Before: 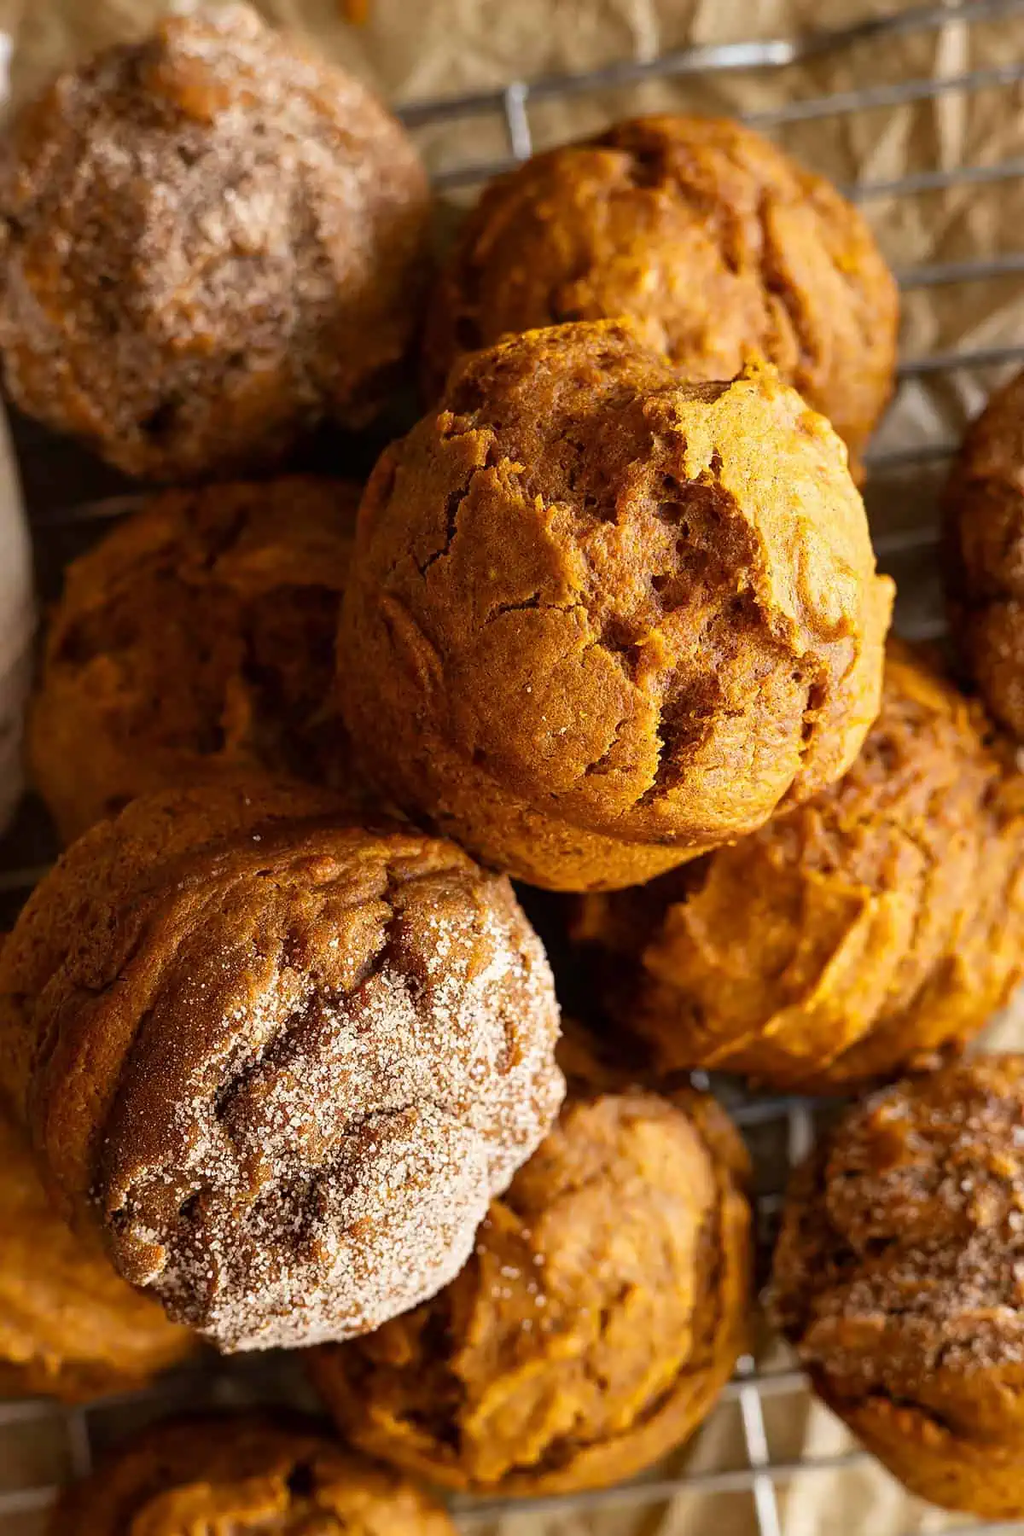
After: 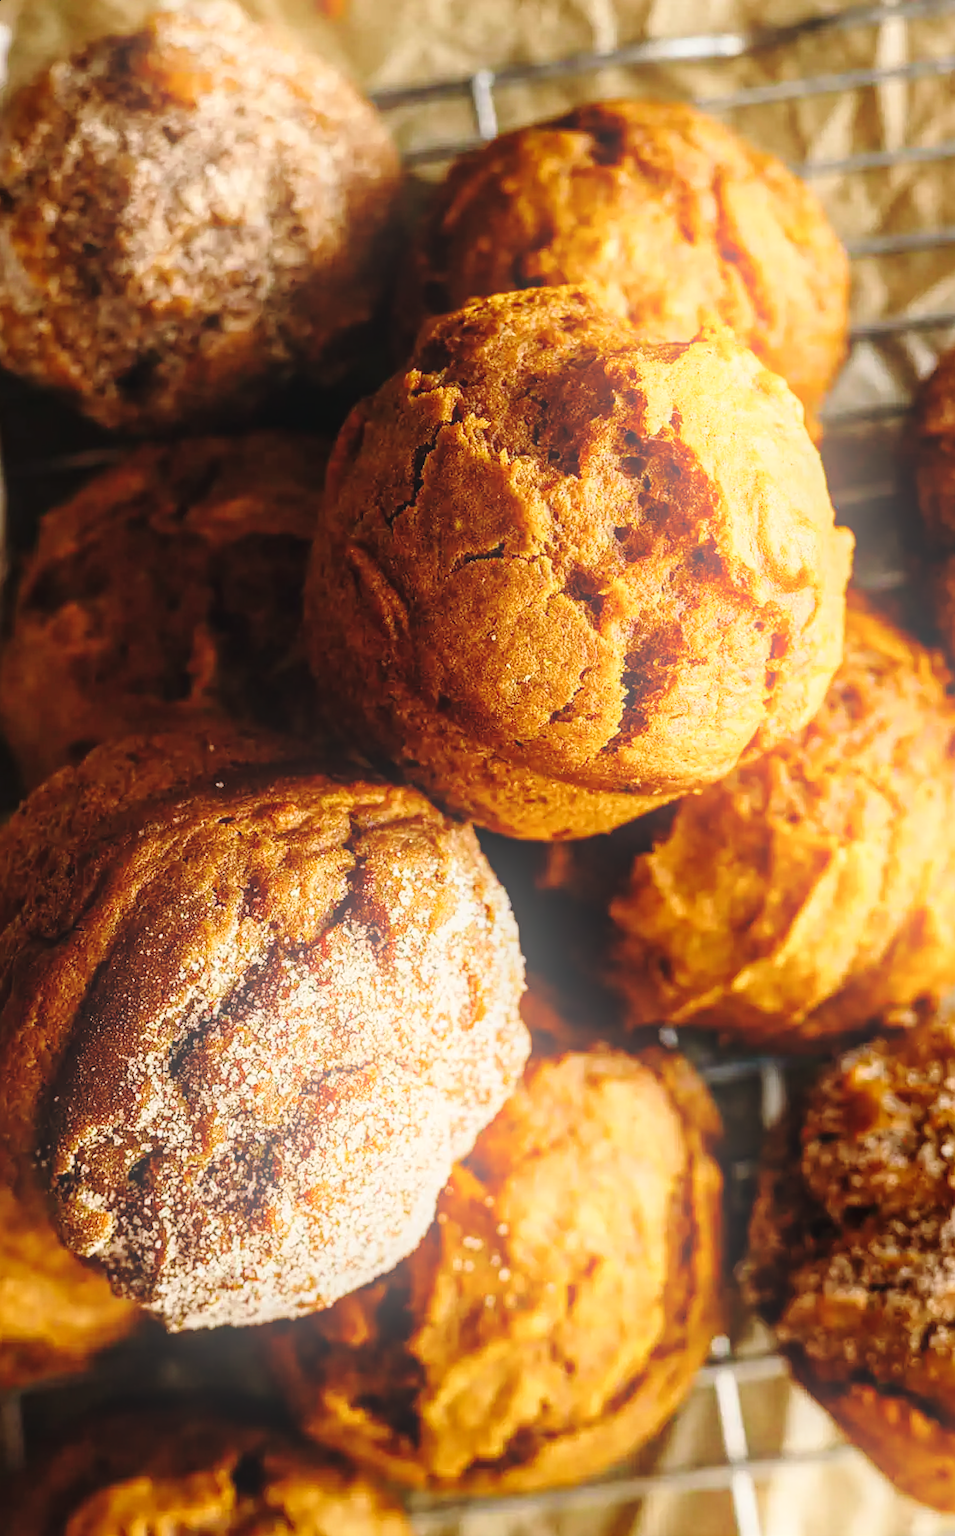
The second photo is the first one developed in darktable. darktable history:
exposure: exposure -1 EV, compensate highlight preservation false
color balance rgb: shadows lift › chroma 2%, shadows lift › hue 219.6°, power › hue 313.2°, highlights gain › chroma 3%, highlights gain › hue 75.6°, global offset › luminance 0.5%, perceptual saturation grading › global saturation 15.33%, perceptual saturation grading › highlights -19.33%, perceptual saturation grading › shadows 20%, global vibrance 20%
local contrast: on, module defaults
base curve: curves: ch0 [(0, 0) (0.028, 0.03) (0.105, 0.232) (0.387, 0.748) (0.754, 0.968) (1, 1)], fusion 1, exposure shift 0.576, preserve colors none
bloom: on, module defaults
color balance: input saturation 80.07%
contrast brightness saturation: saturation -0.05
rotate and perspective: rotation 0.215°, lens shift (vertical) -0.139, crop left 0.069, crop right 0.939, crop top 0.002, crop bottom 0.996
